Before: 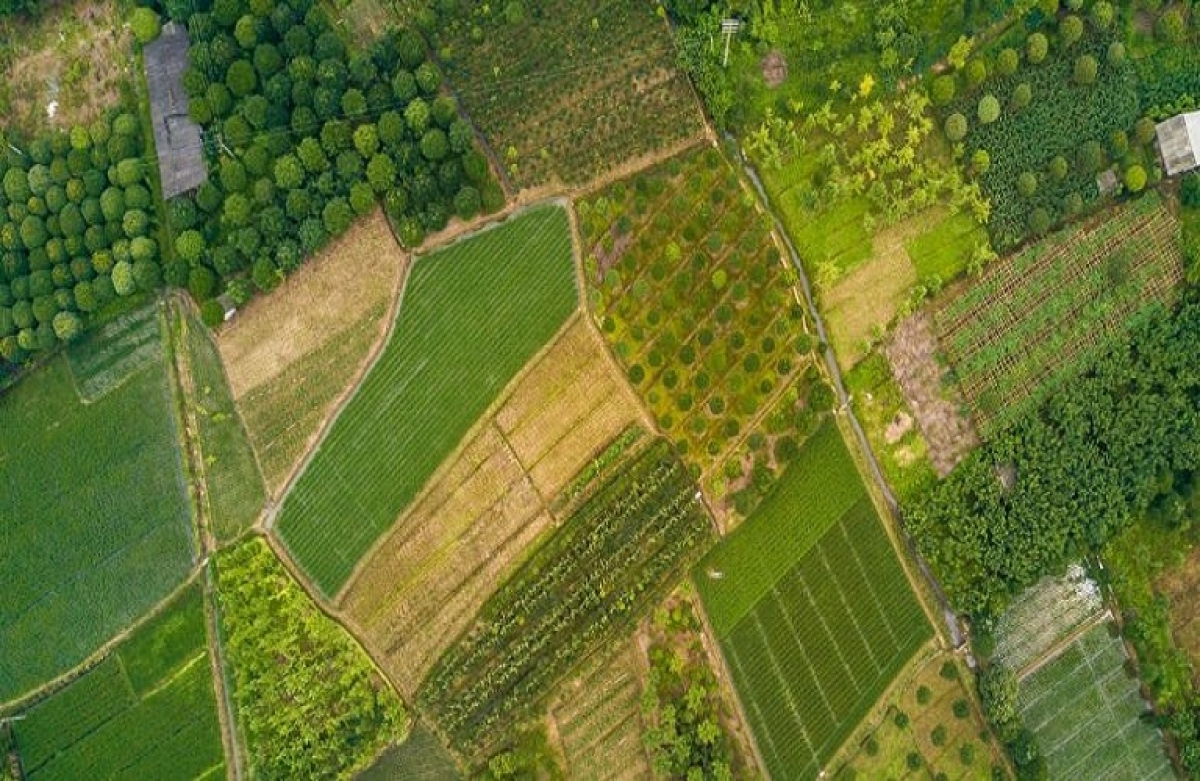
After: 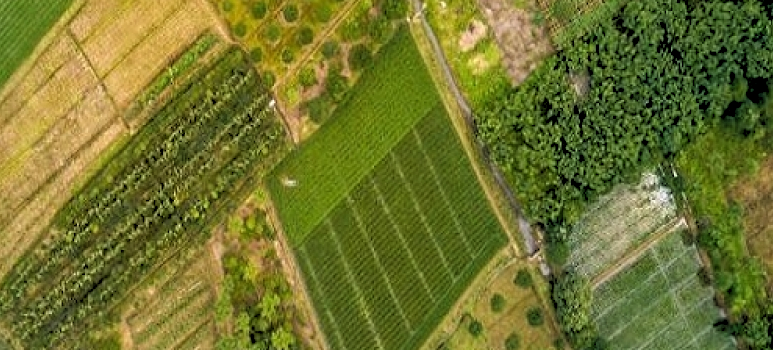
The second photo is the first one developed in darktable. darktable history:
crop and rotate: left 35.509%, top 50.238%, bottom 4.934%
rgb levels: levels [[0.029, 0.461, 0.922], [0, 0.5, 1], [0, 0.5, 1]]
